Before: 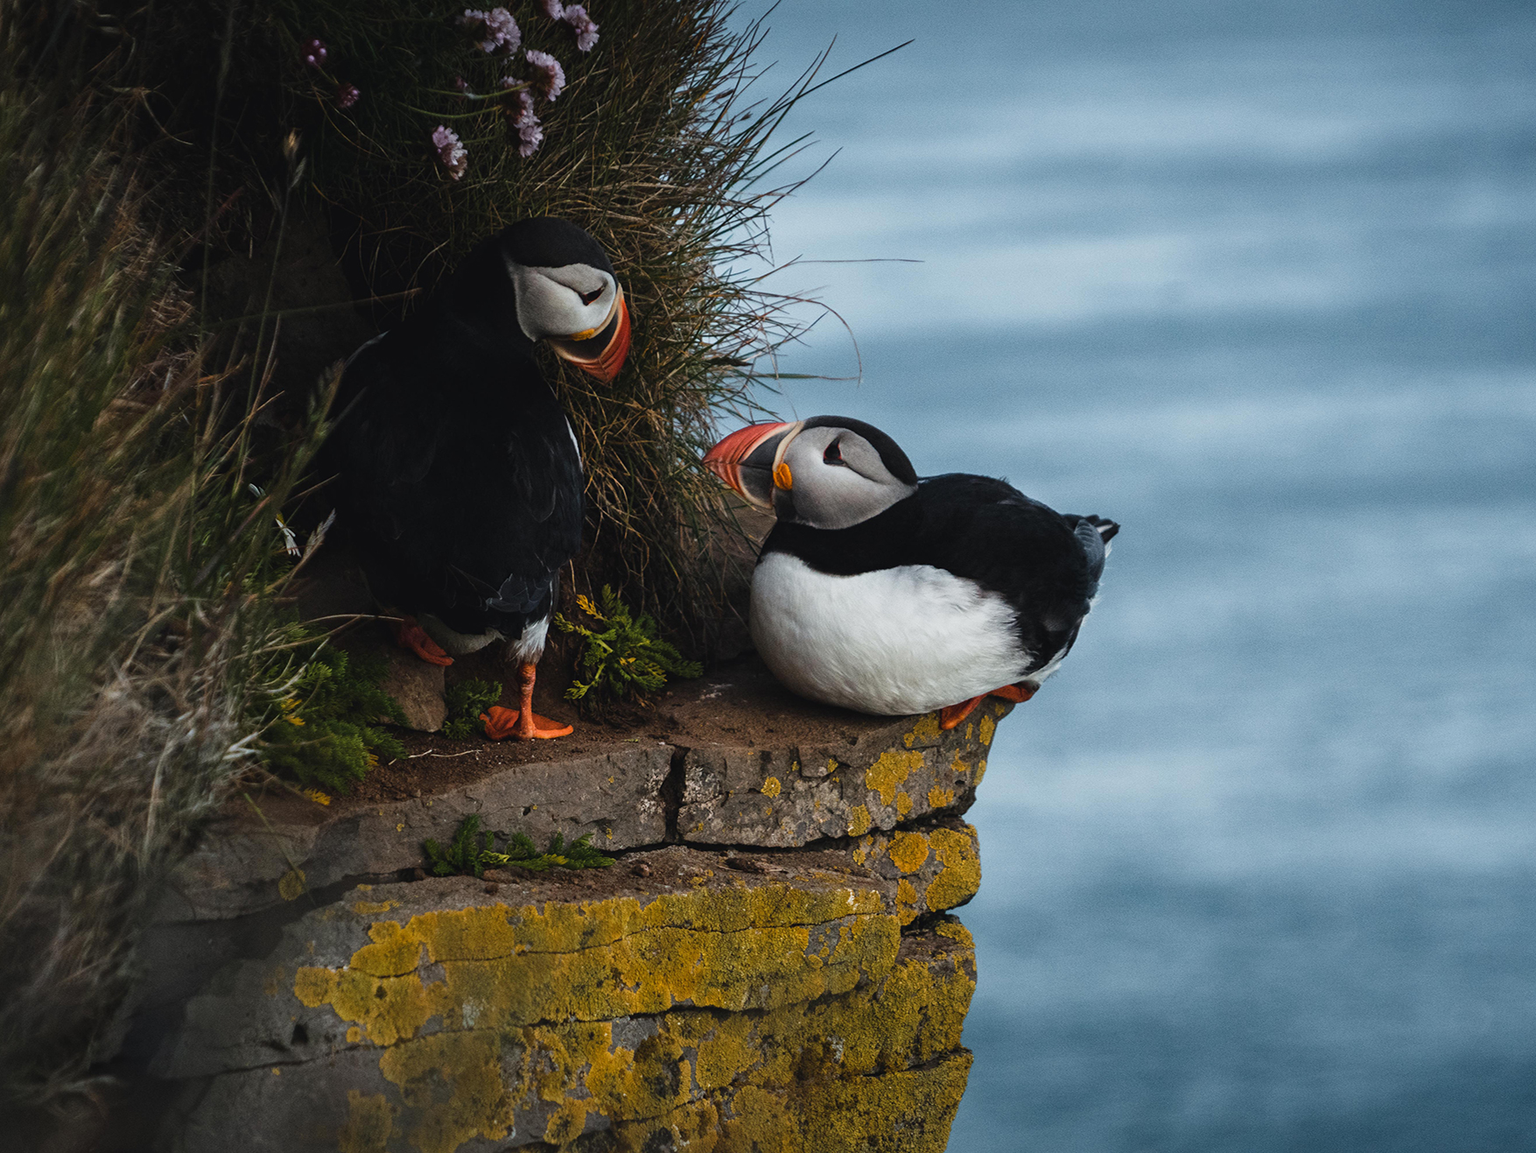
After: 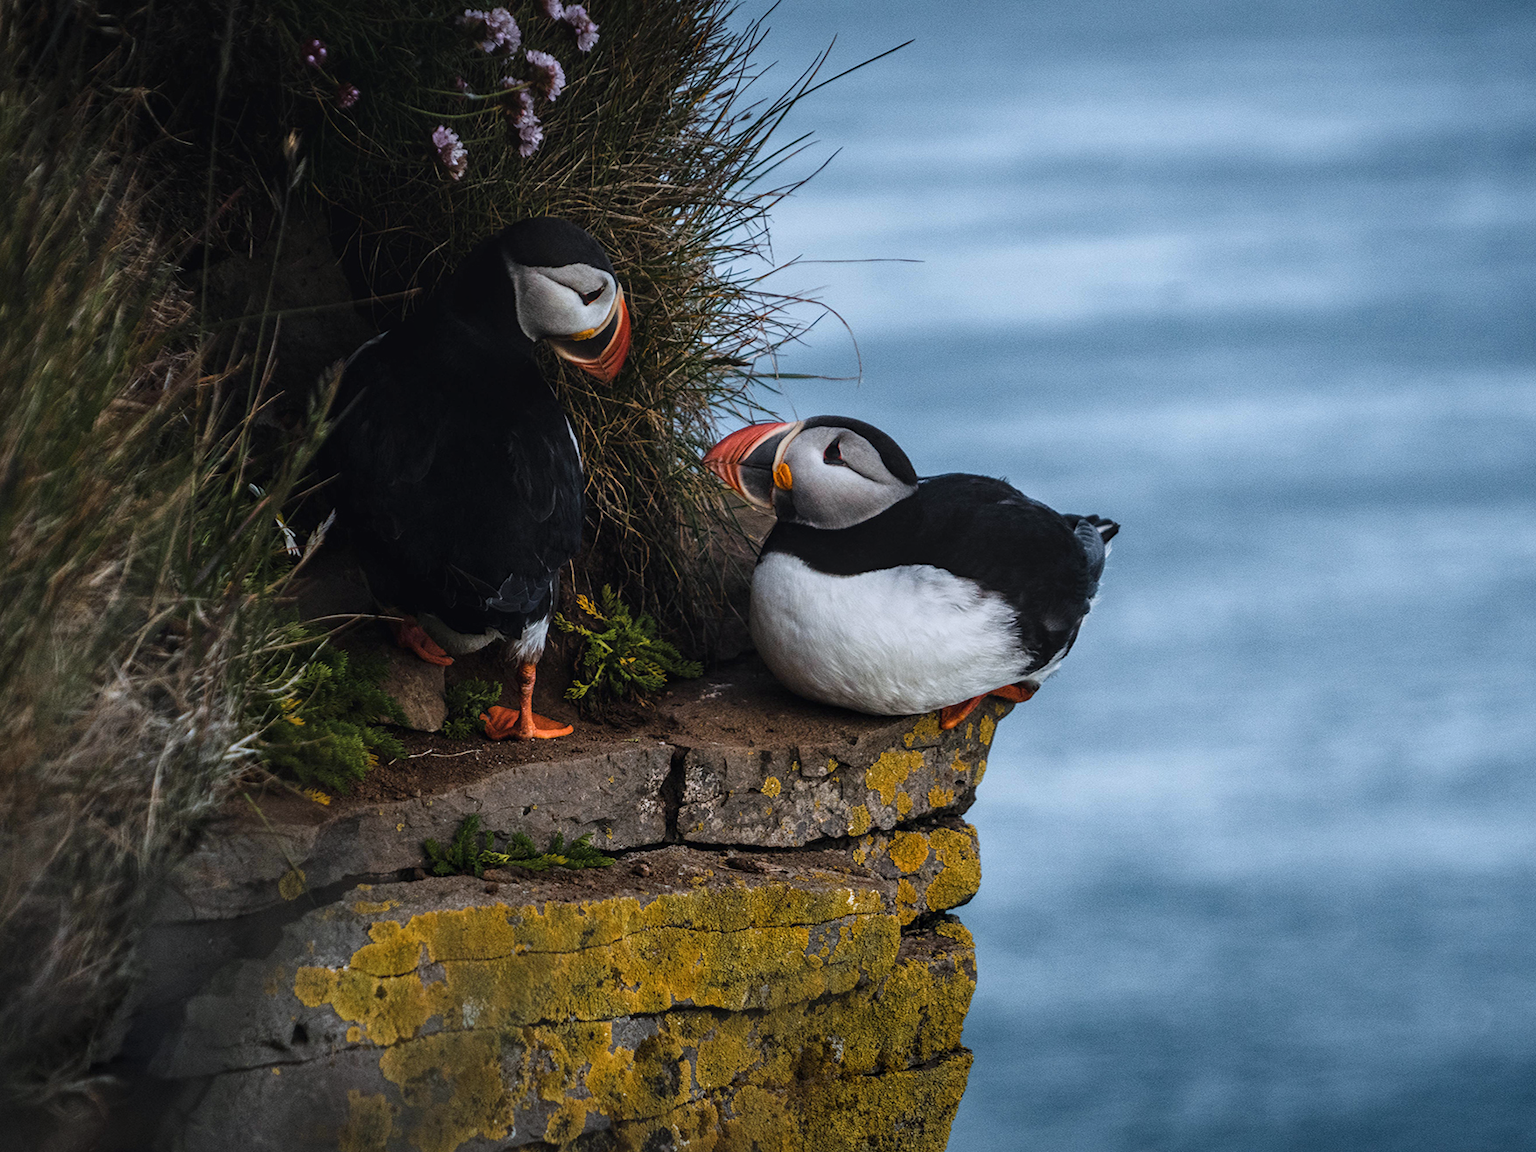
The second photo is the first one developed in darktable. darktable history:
local contrast: on, module defaults
white balance: red 0.984, blue 1.059
